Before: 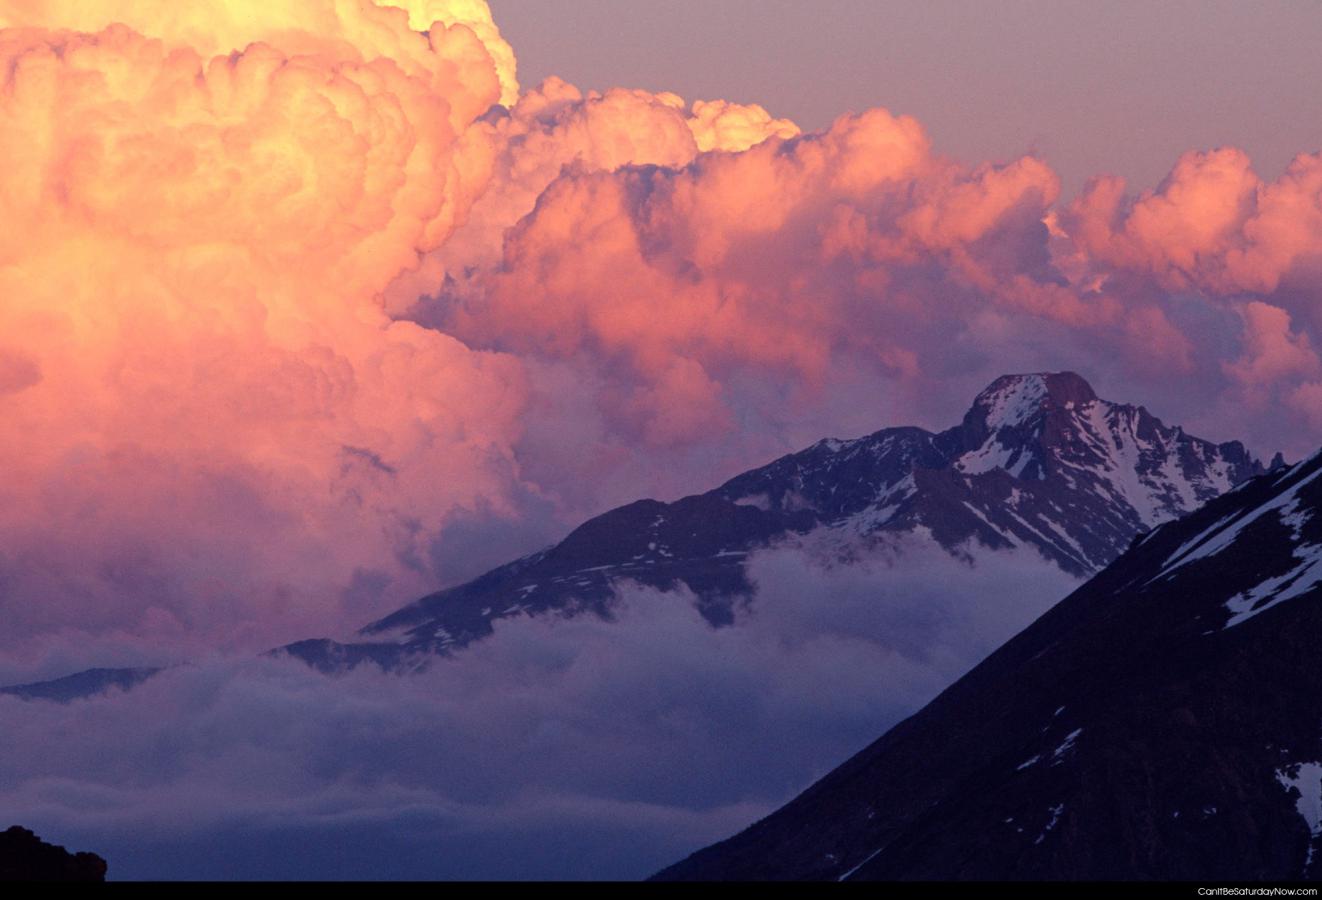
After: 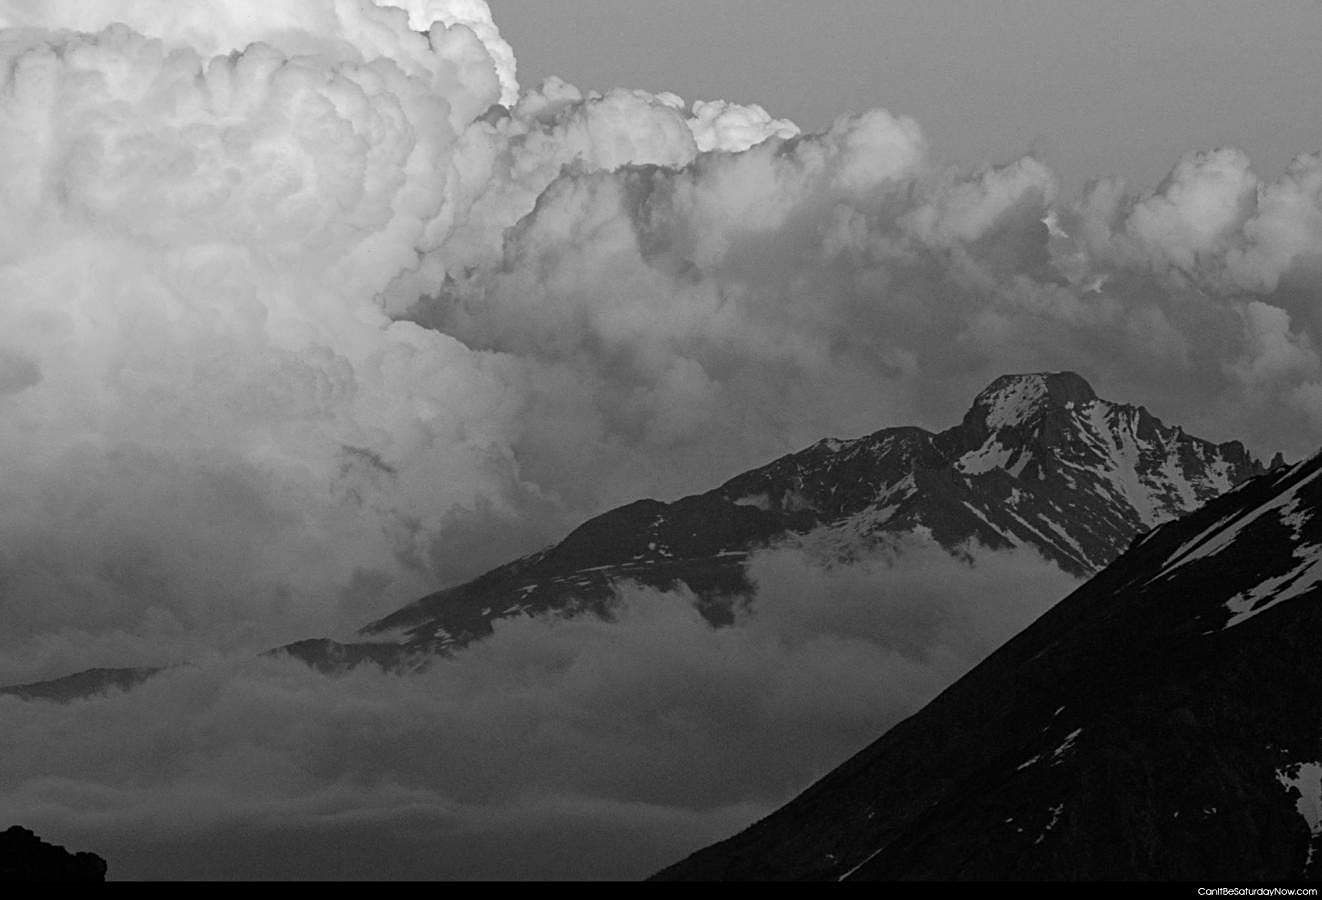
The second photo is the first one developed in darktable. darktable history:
white balance: red 0.967, blue 1.049
monochrome: on, module defaults
sharpen: on, module defaults
